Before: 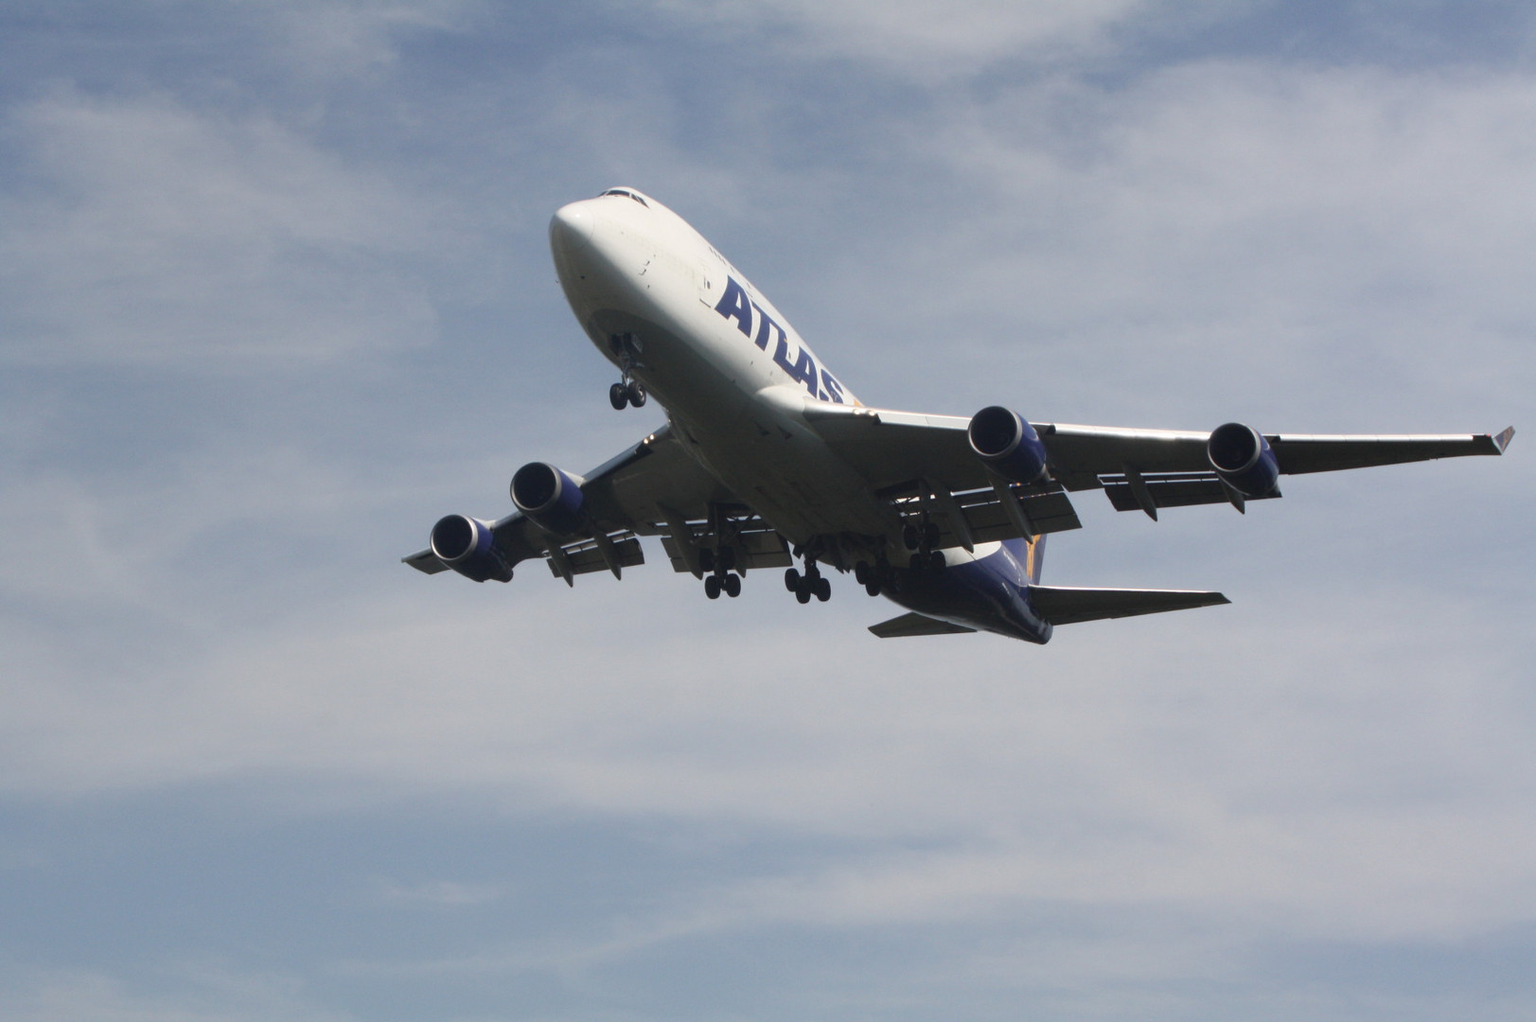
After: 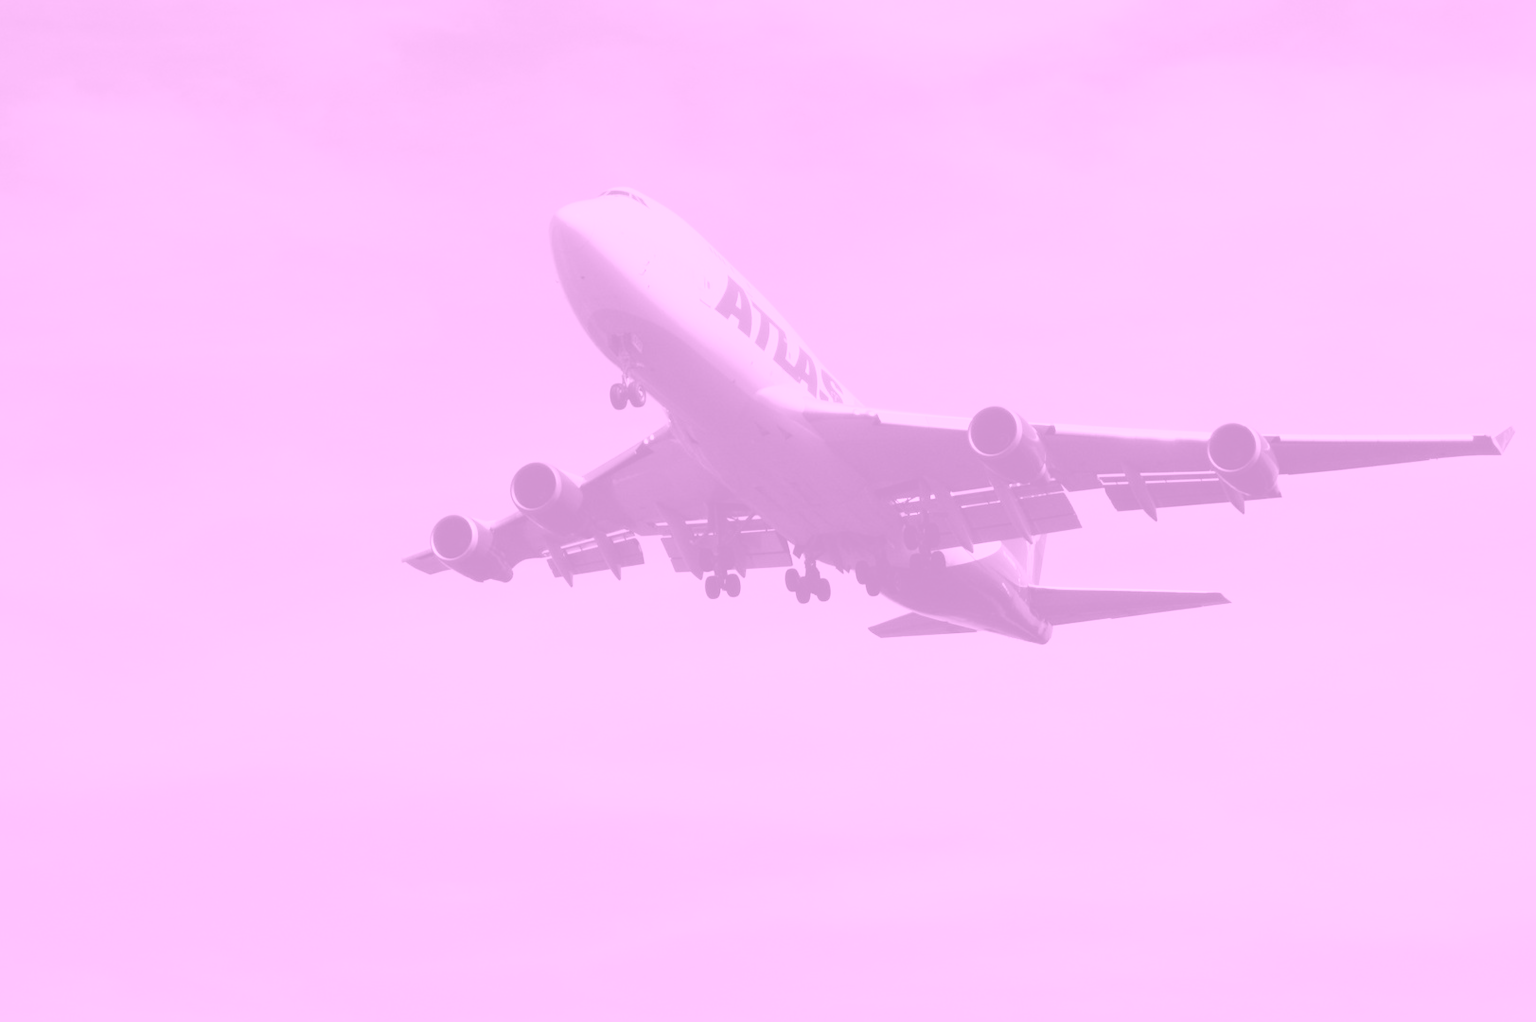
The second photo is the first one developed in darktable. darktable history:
filmic rgb: black relative exposure -7.65 EV, white relative exposure 4.56 EV, hardness 3.61, color science v6 (2022)
colorize: hue 331.2°, saturation 69%, source mix 30.28%, lightness 69.02%, version 1
